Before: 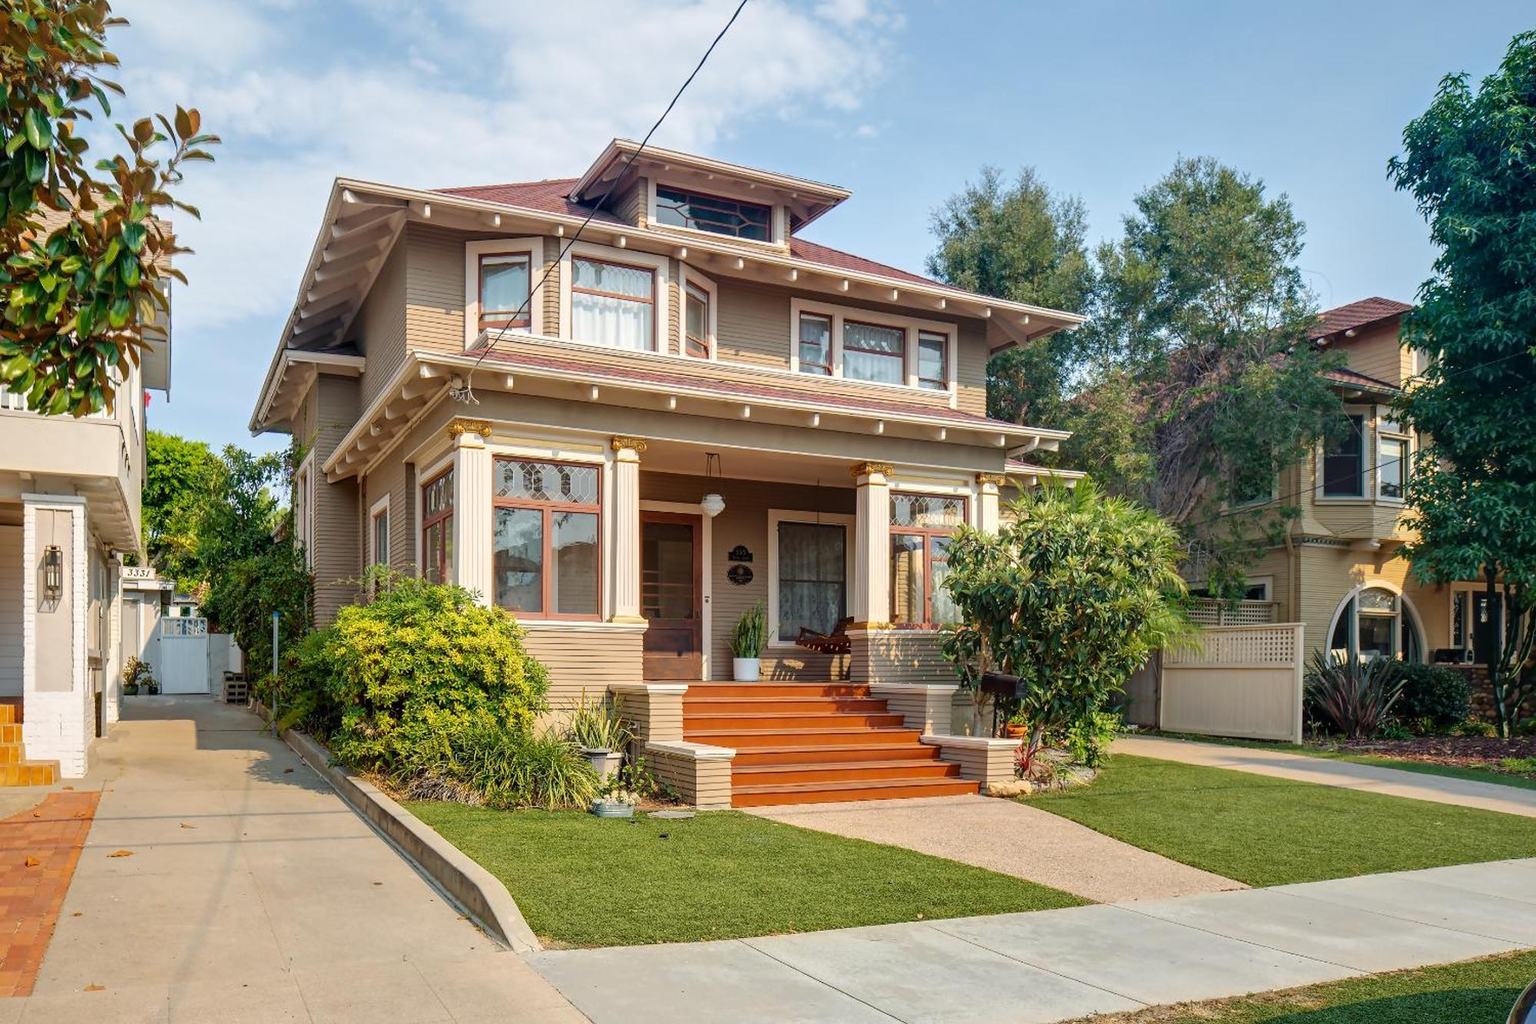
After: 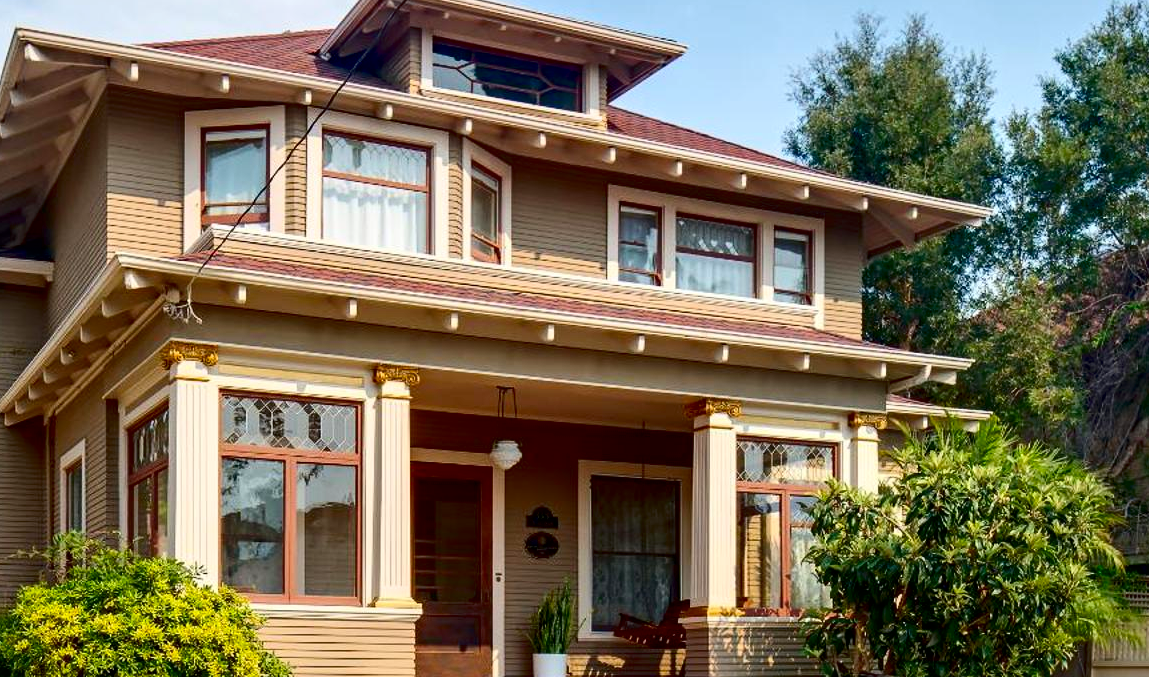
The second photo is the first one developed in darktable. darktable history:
exposure: black level correction 0.009, exposure 0.017 EV, compensate highlight preservation false
crop: left 21.108%, top 15.233%, right 21.439%, bottom 33.905%
contrast brightness saturation: contrast 0.191, brightness -0.107, saturation 0.211
